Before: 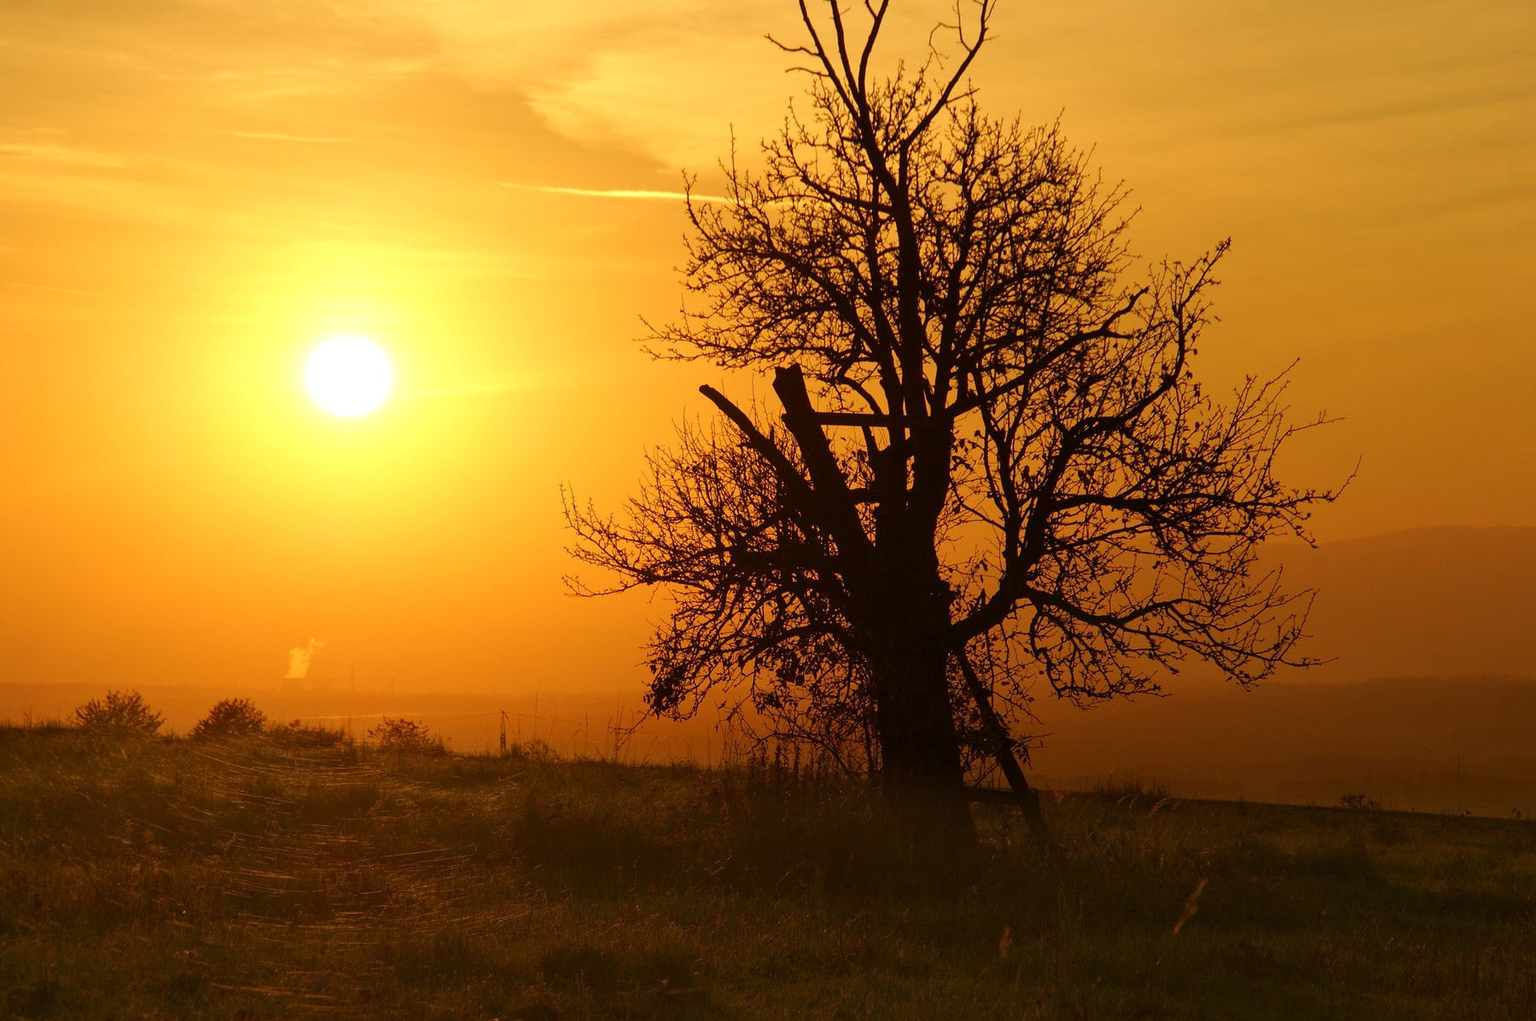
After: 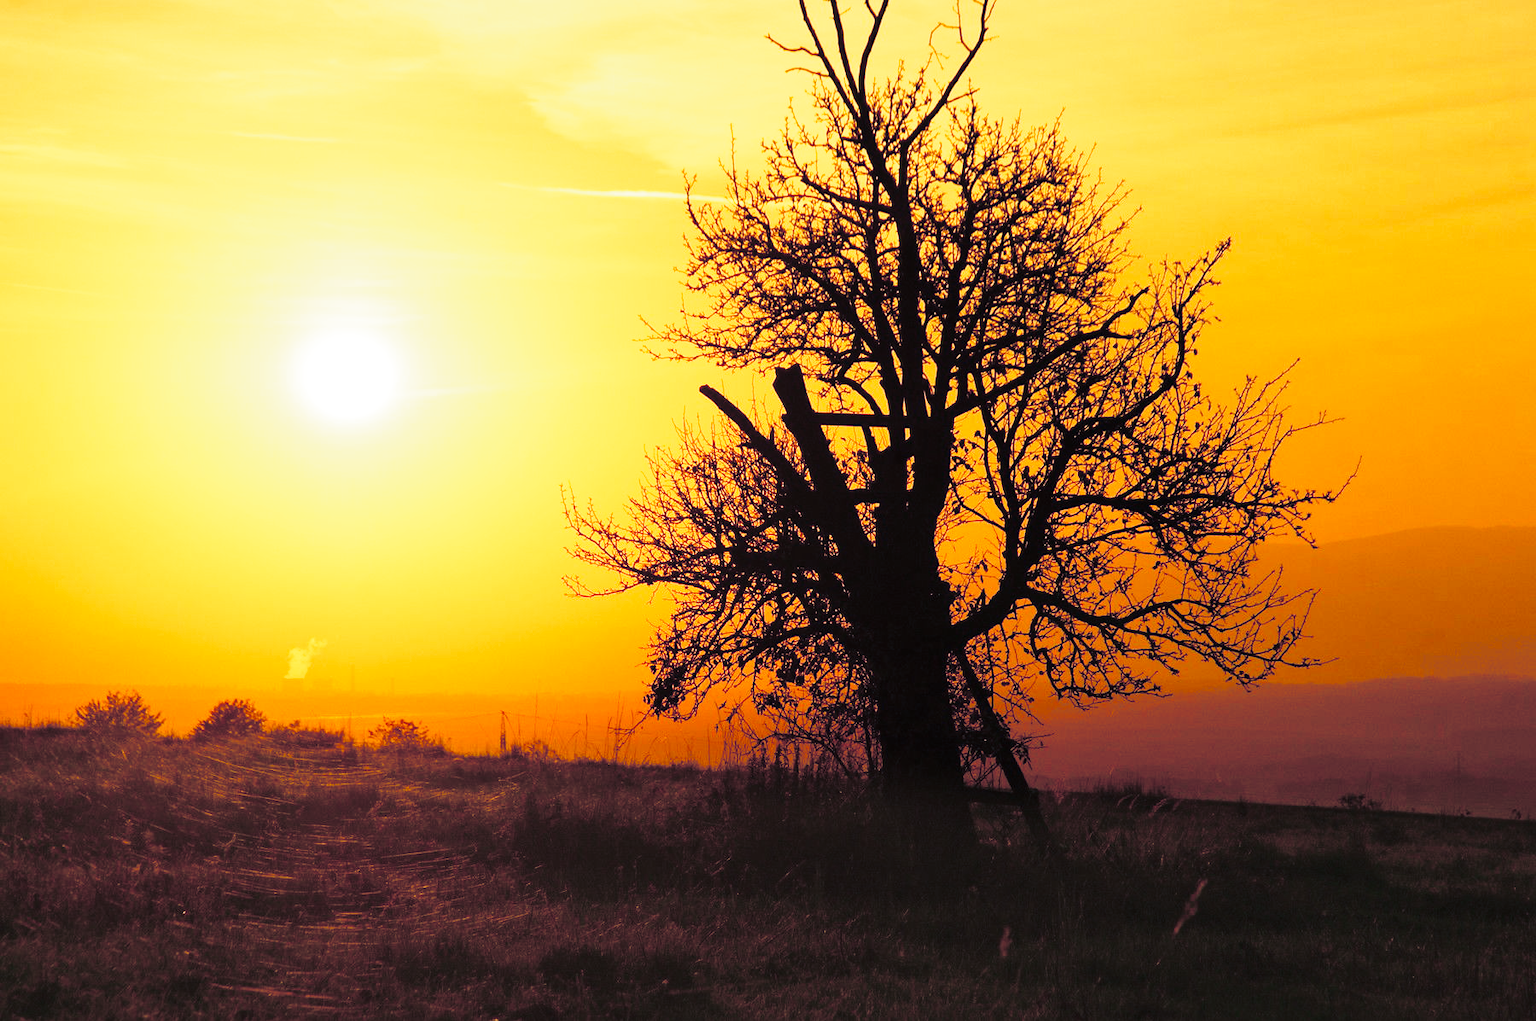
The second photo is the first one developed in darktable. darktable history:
split-toning: shadows › hue 216°, shadows › saturation 1, highlights › hue 57.6°, balance -33.4
base curve: curves: ch0 [(0, 0) (0.026, 0.03) (0.109, 0.232) (0.351, 0.748) (0.669, 0.968) (1, 1)], preserve colors none
